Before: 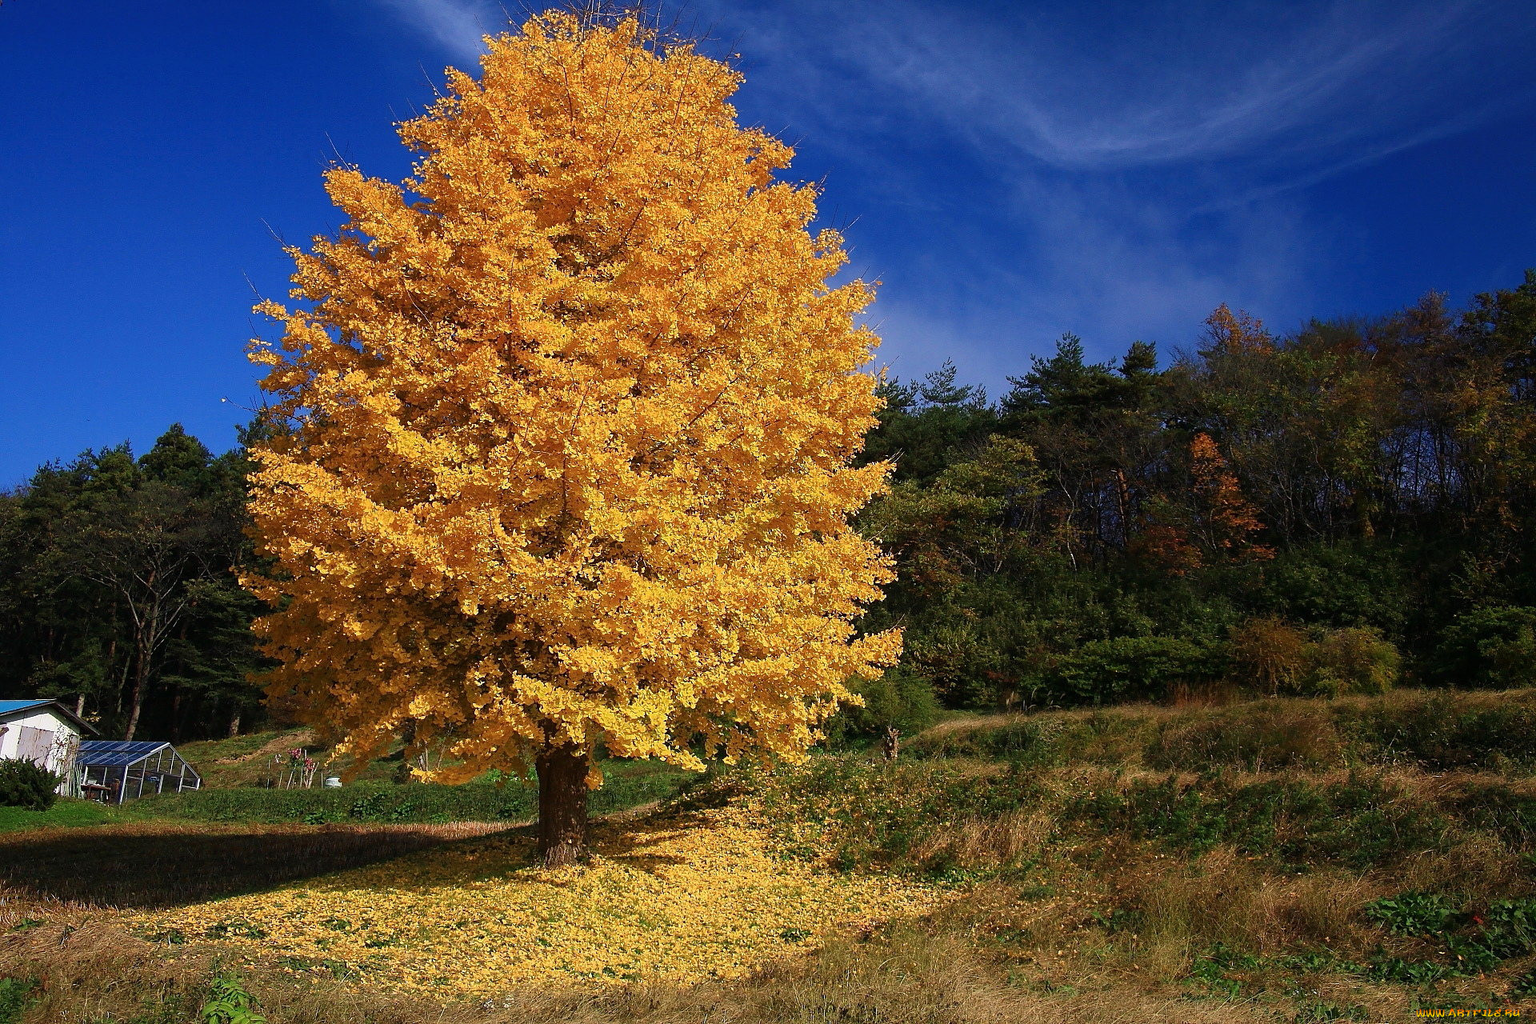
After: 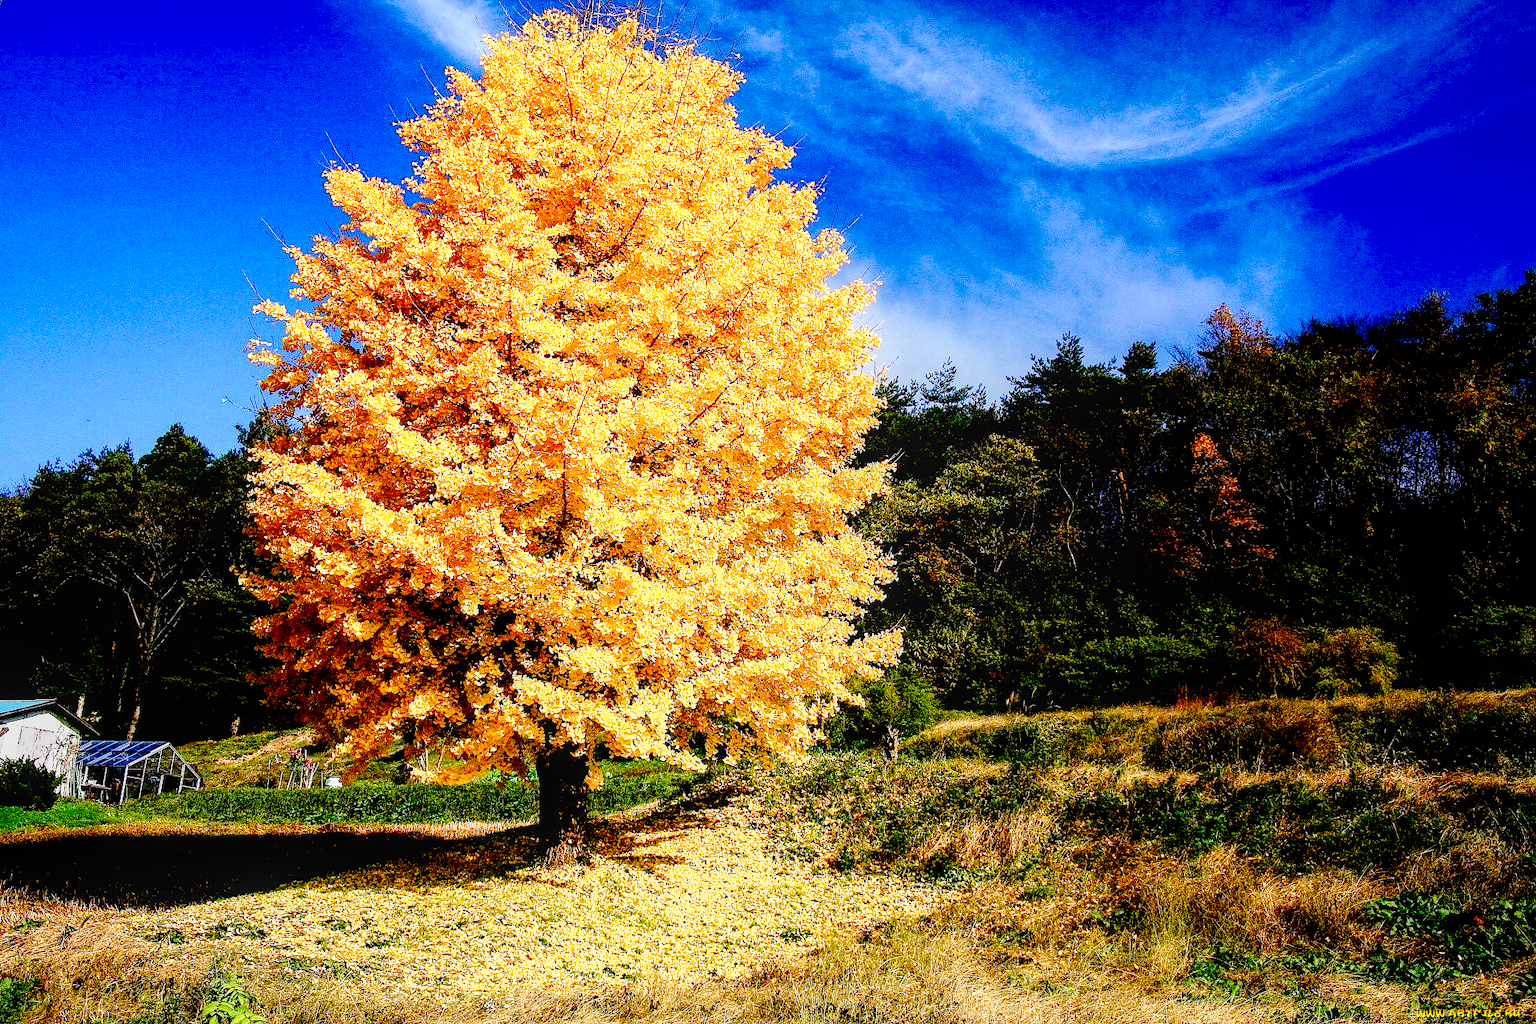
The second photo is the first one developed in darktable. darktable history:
base curve: curves: ch0 [(0, 0) (0.025, 0.046) (0.112, 0.277) (0.467, 0.74) (0.814, 0.929) (1, 0.942)], preserve colors none
local contrast: detail 130%
tone equalizer: -8 EV -0.746 EV, -7 EV -0.713 EV, -6 EV -0.58 EV, -5 EV -0.386 EV, -3 EV 0.389 EV, -2 EV 0.6 EV, -1 EV 0.692 EV, +0 EV 0.766 EV
exposure: black level correction 0.03, exposure 0.318 EV, compensate highlight preservation false
